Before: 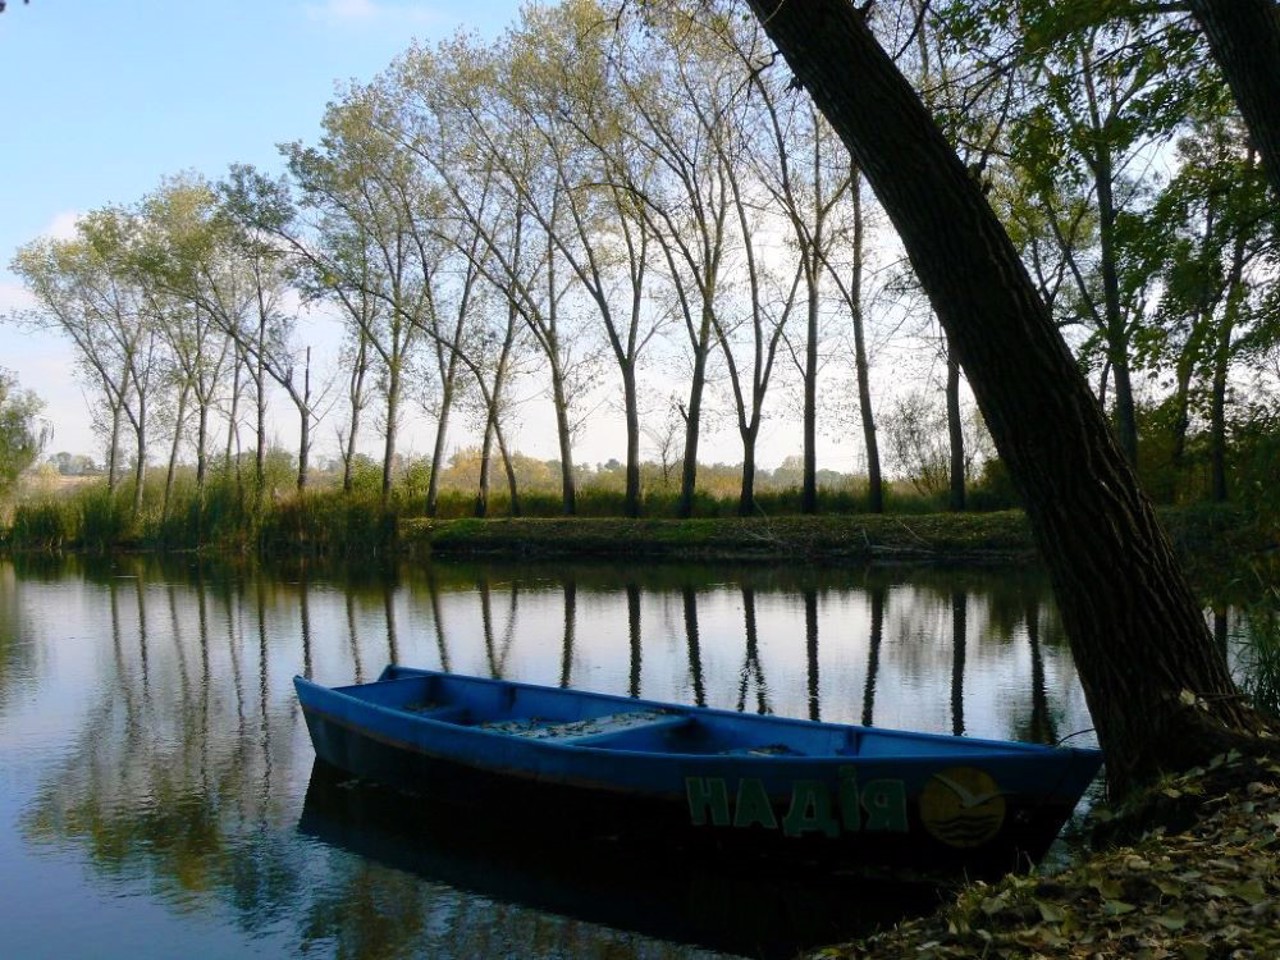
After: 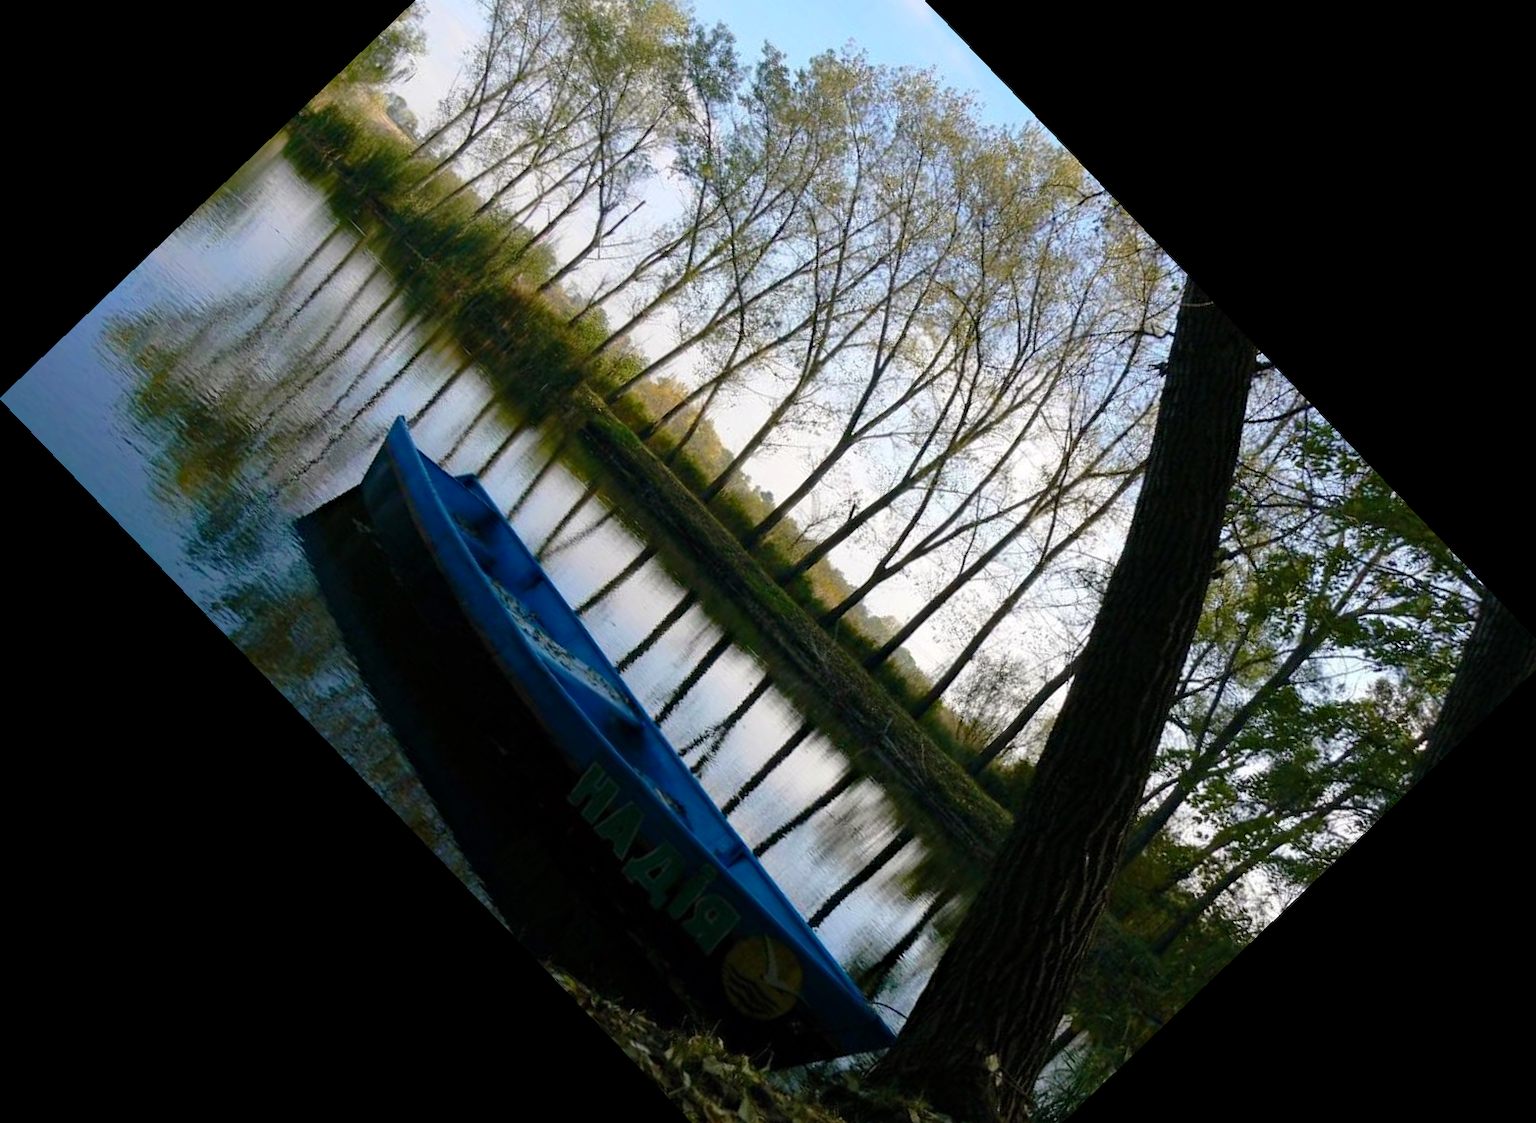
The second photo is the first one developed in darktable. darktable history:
crop and rotate: angle -46.26°, top 16.234%, right 0.912%, bottom 11.704%
haze removal: adaptive false
